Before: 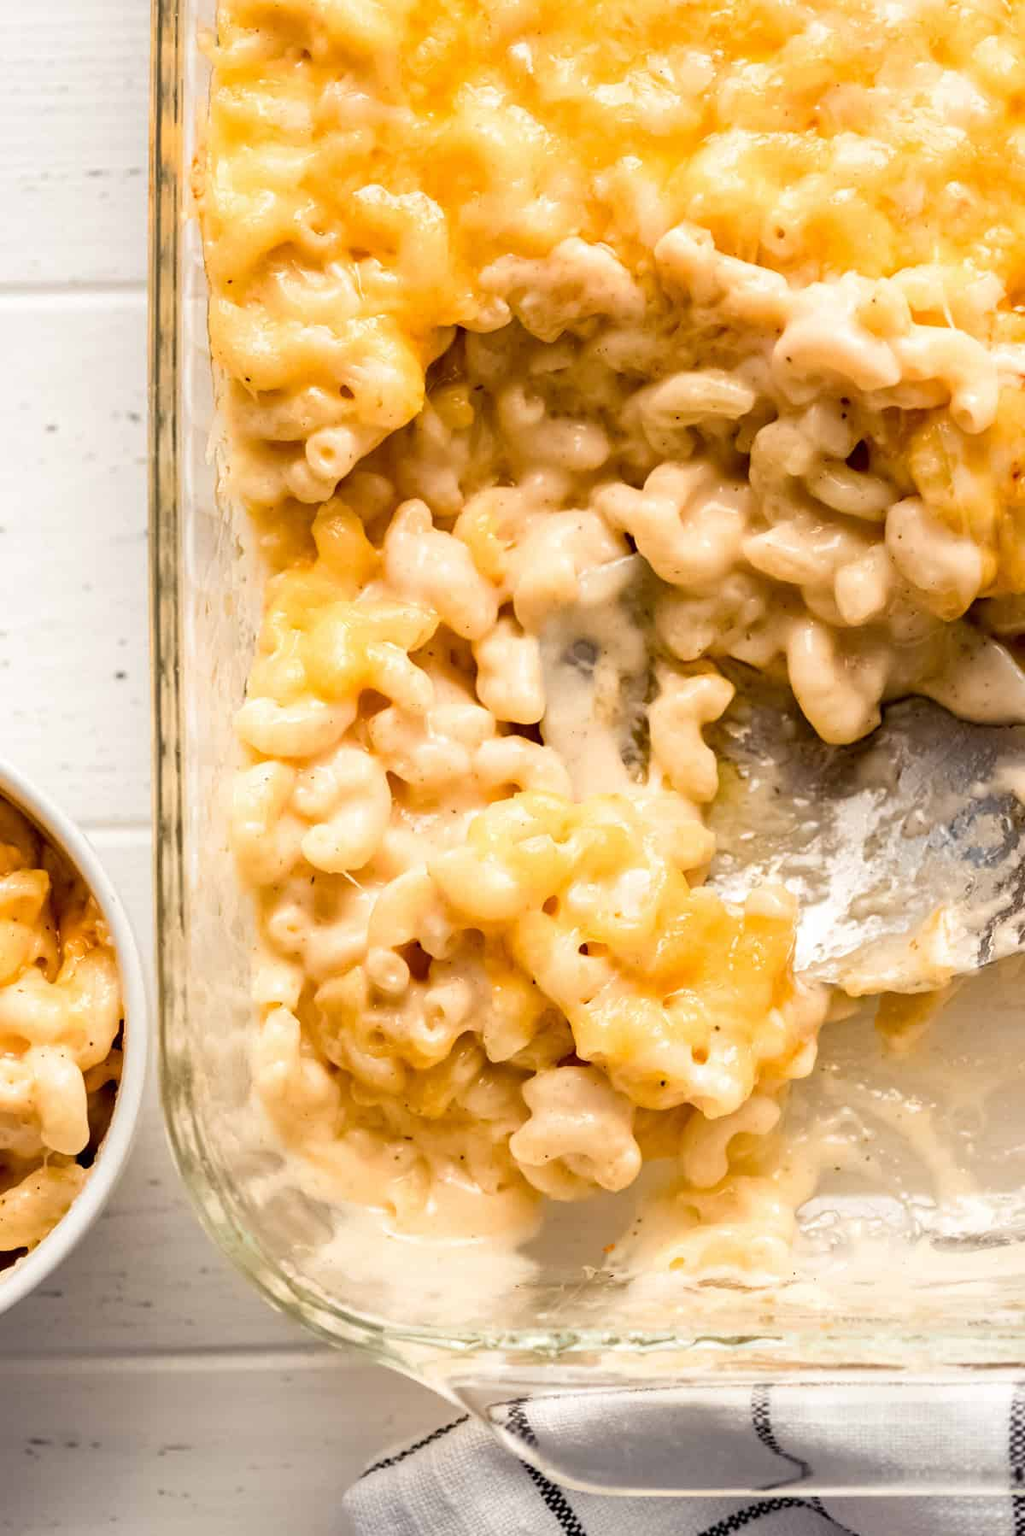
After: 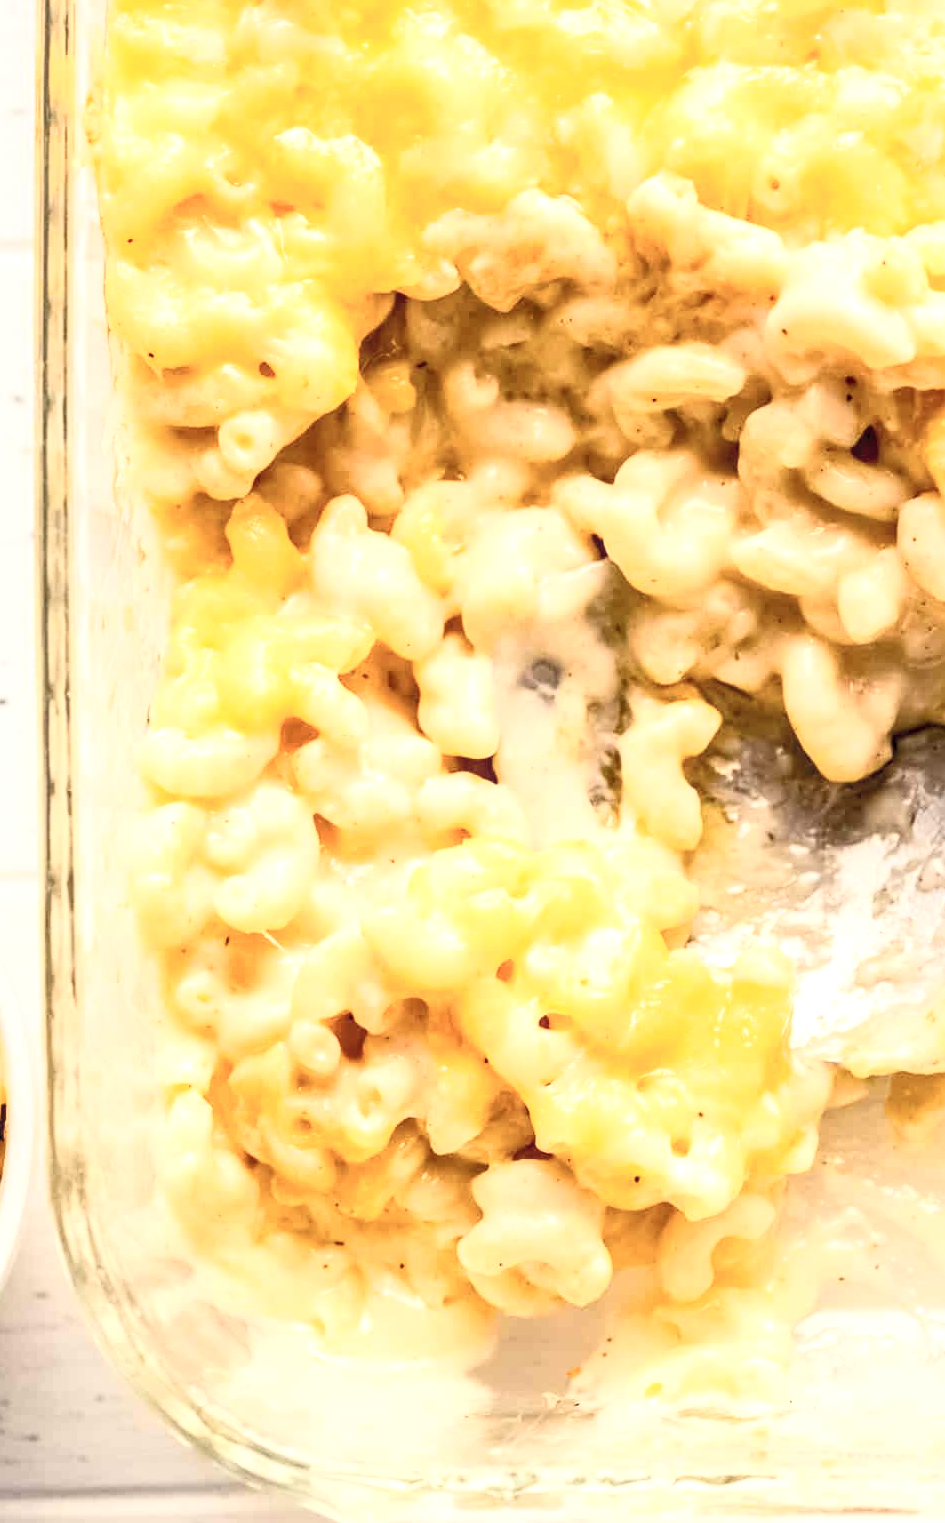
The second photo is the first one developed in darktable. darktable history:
exposure: black level correction 0.002, compensate exposure bias true, compensate highlight preservation false
crop: left 11.614%, top 4.986%, right 9.559%, bottom 10.305%
local contrast: on, module defaults
levels: levels [0, 0.492, 0.984]
contrast brightness saturation: contrast 0.38, brightness 0.53
